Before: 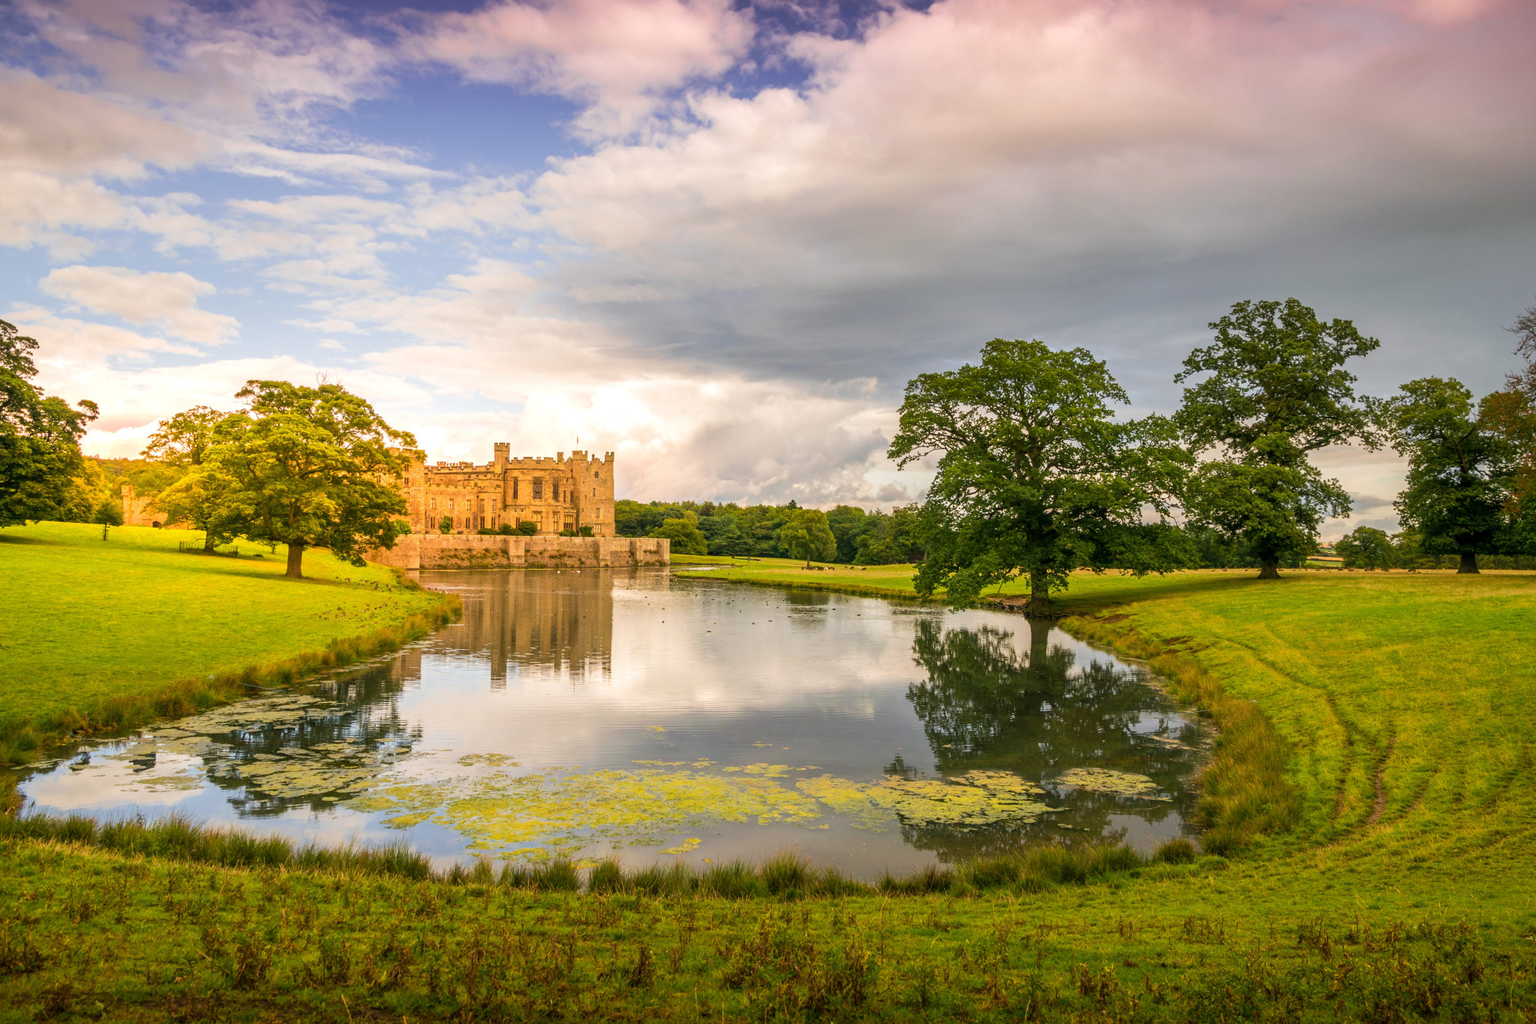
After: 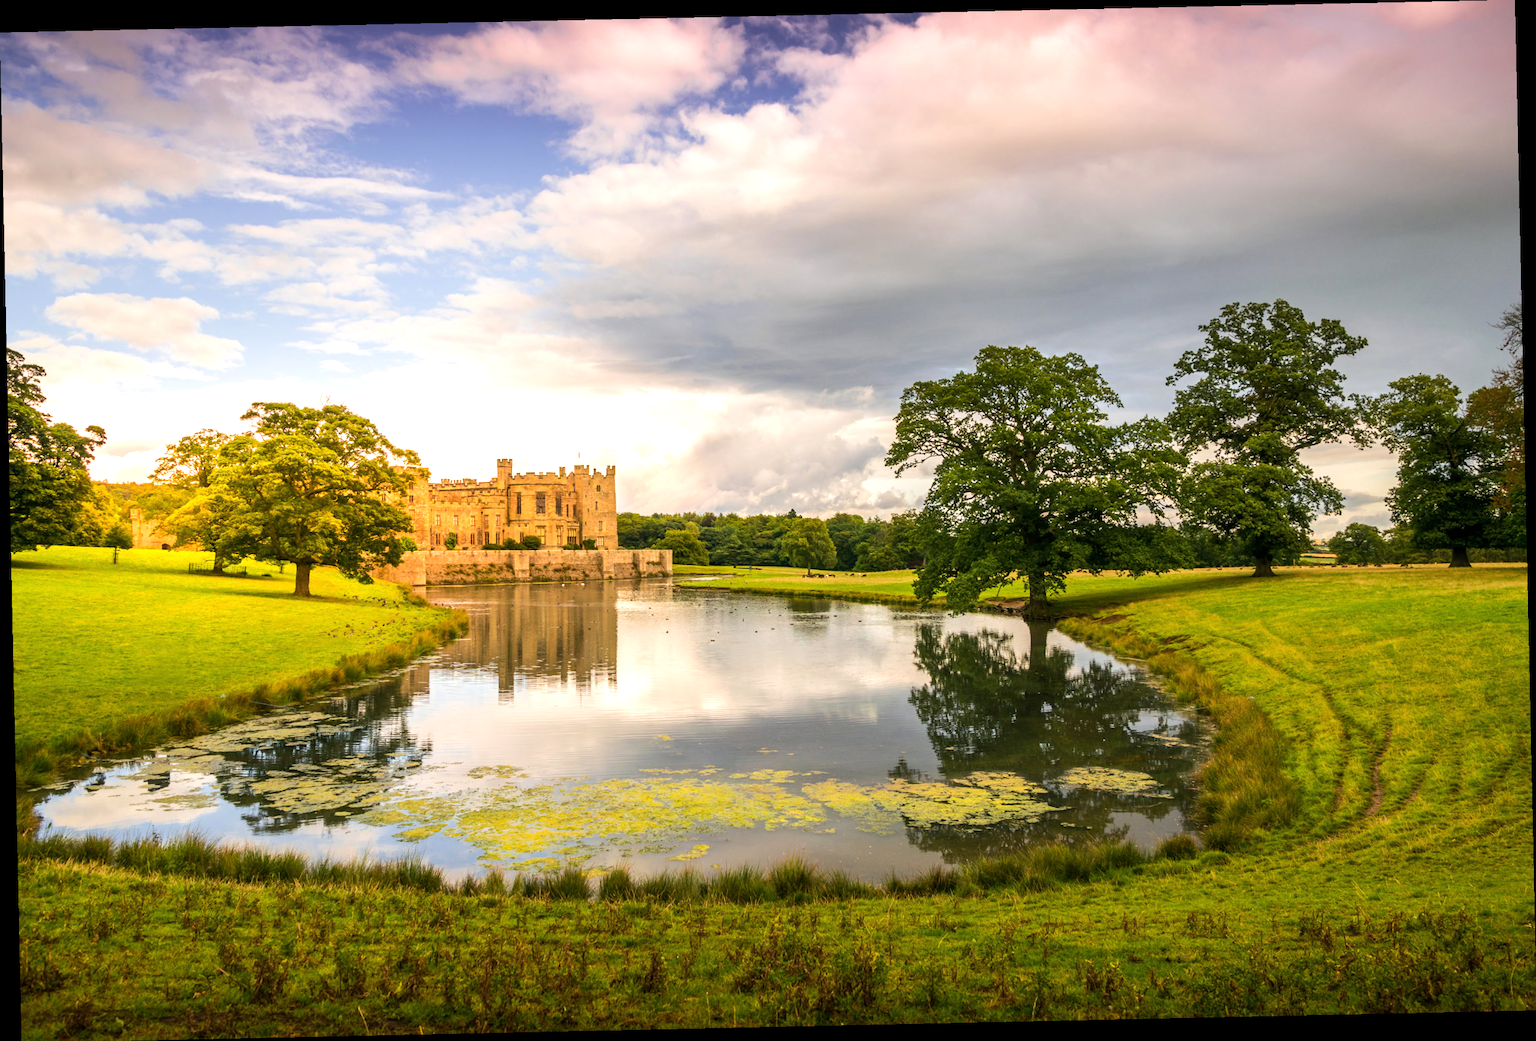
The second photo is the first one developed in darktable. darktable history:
rotate and perspective: rotation -1.24°, automatic cropping off
tone equalizer: -8 EV -0.417 EV, -7 EV -0.389 EV, -6 EV -0.333 EV, -5 EV -0.222 EV, -3 EV 0.222 EV, -2 EV 0.333 EV, -1 EV 0.389 EV, +0 EV 0.417 EV, edges refinement/feathering 500, mask exposure compensation -1.57 EV, preserve details no
